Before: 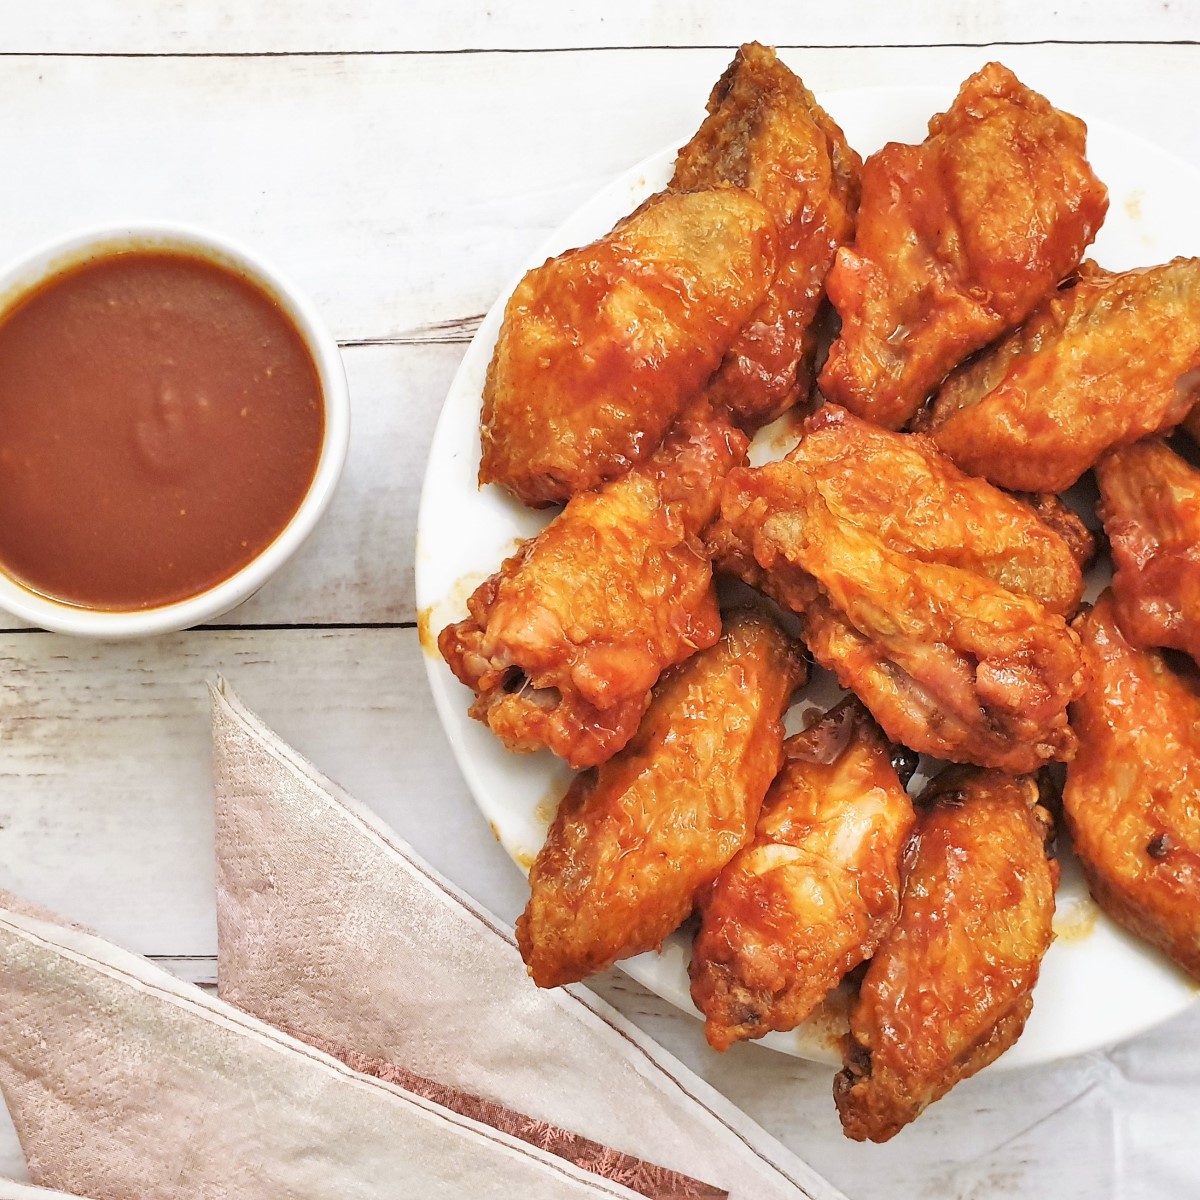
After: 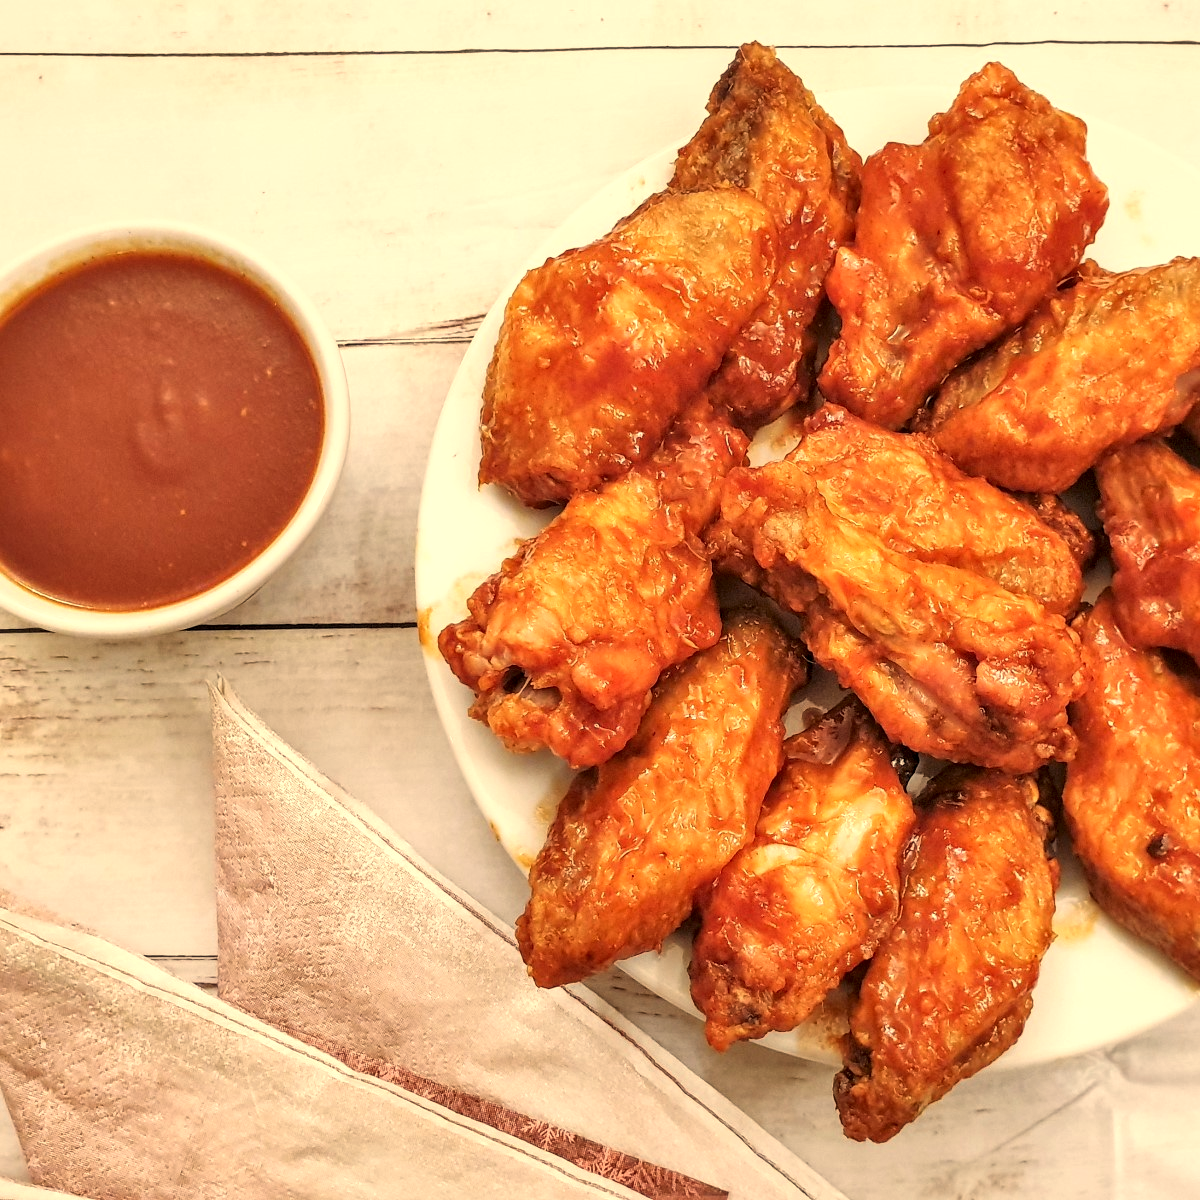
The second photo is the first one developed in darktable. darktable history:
white balance: red 1.138, green 0.996, blue 0.812
local contrast: detail 130%
